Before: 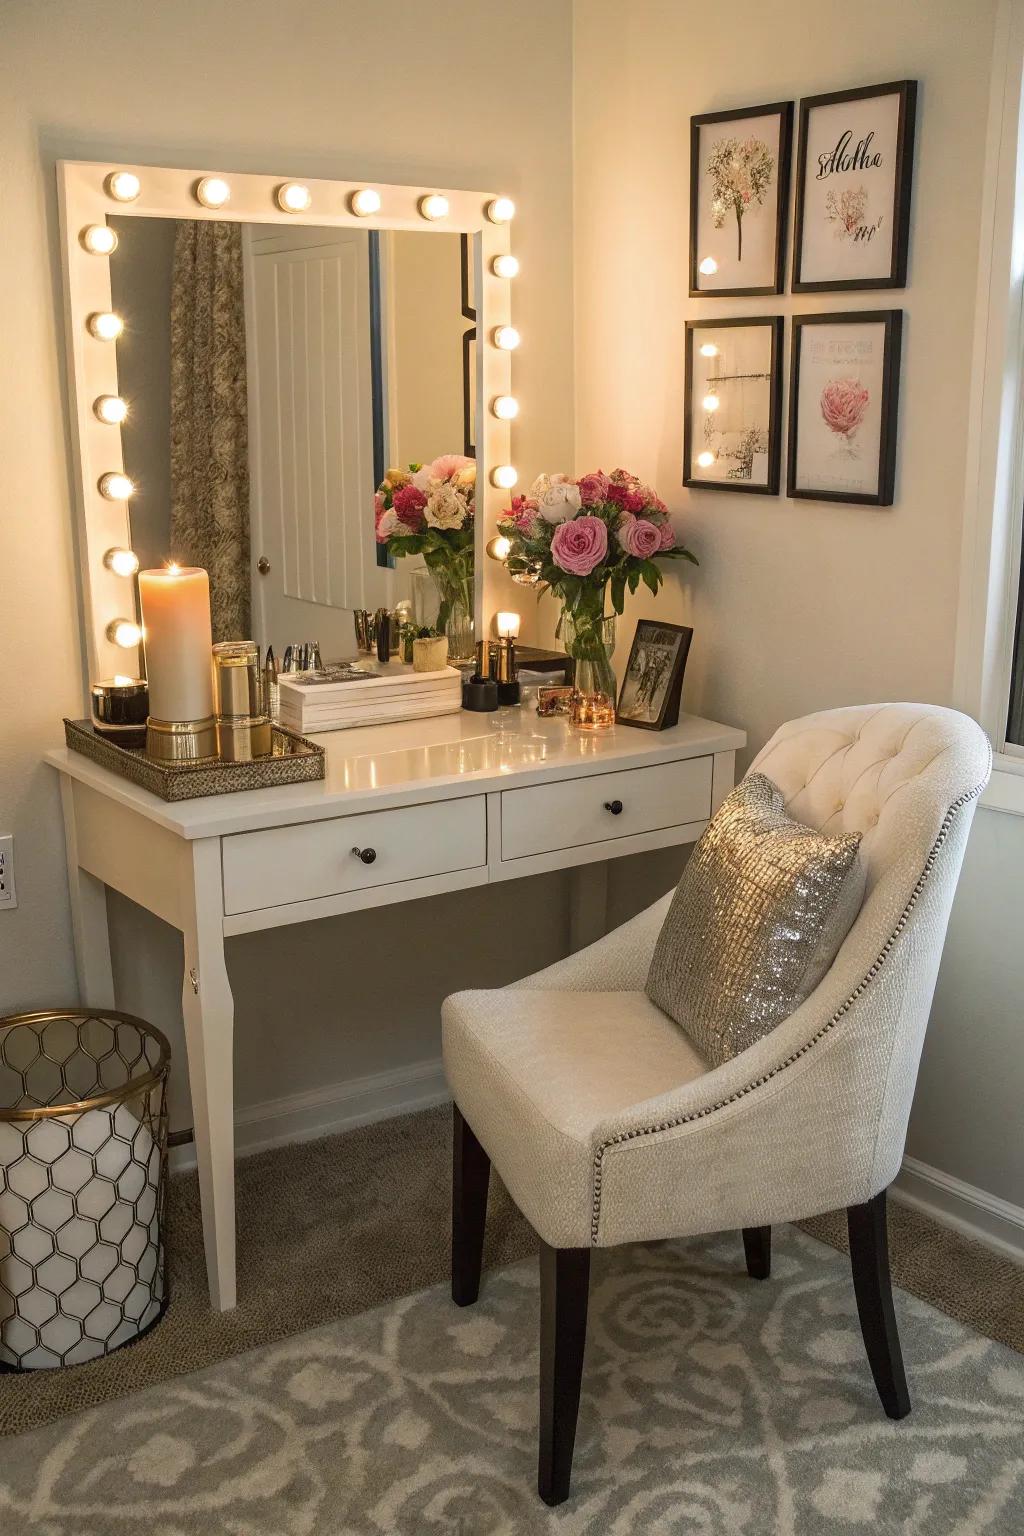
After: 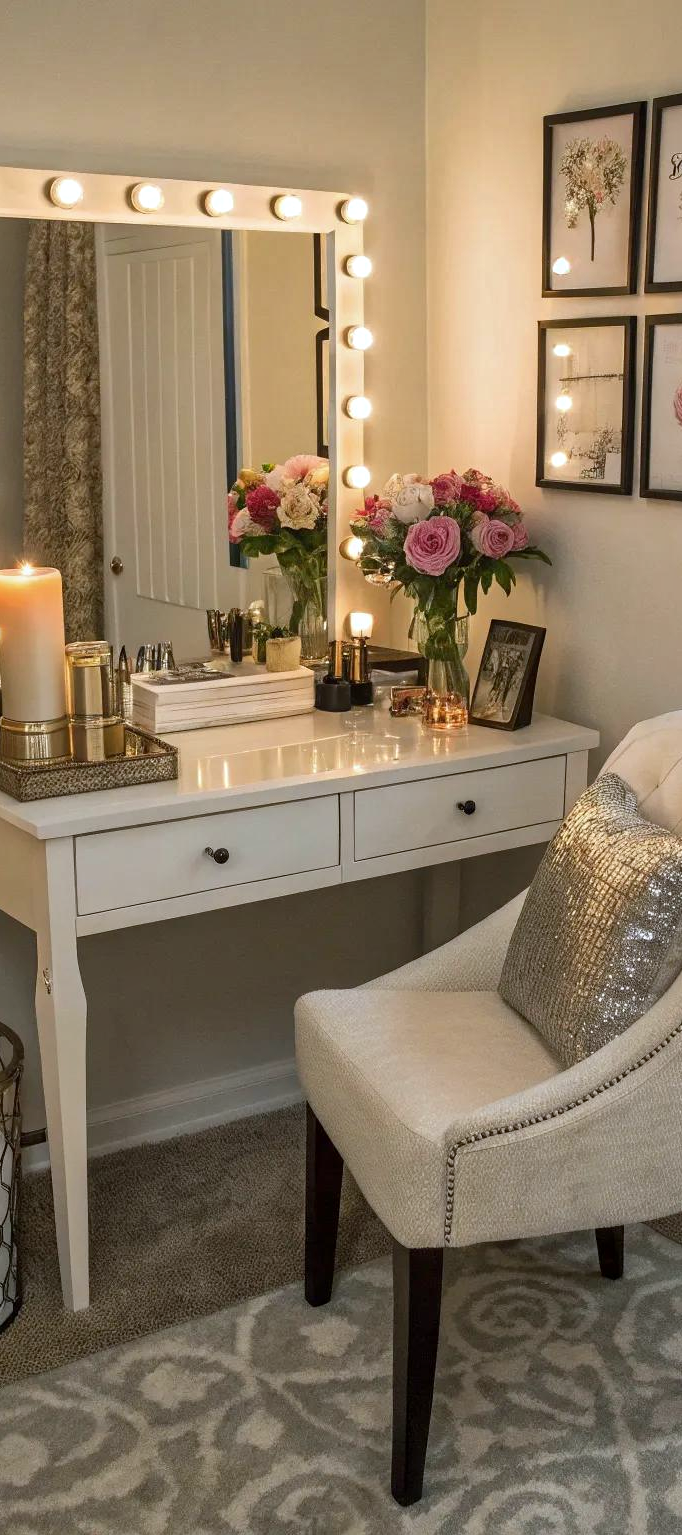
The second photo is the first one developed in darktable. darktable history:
crop and rotate: left 14.436%, right 18.898%
local contrast: mode bilateral grid, contrast 20, coarseness 50, detail 120%, midtone range 0.2
white balance: red 0.976, blue 1.04
shadows and highlights: soften with gaussian
